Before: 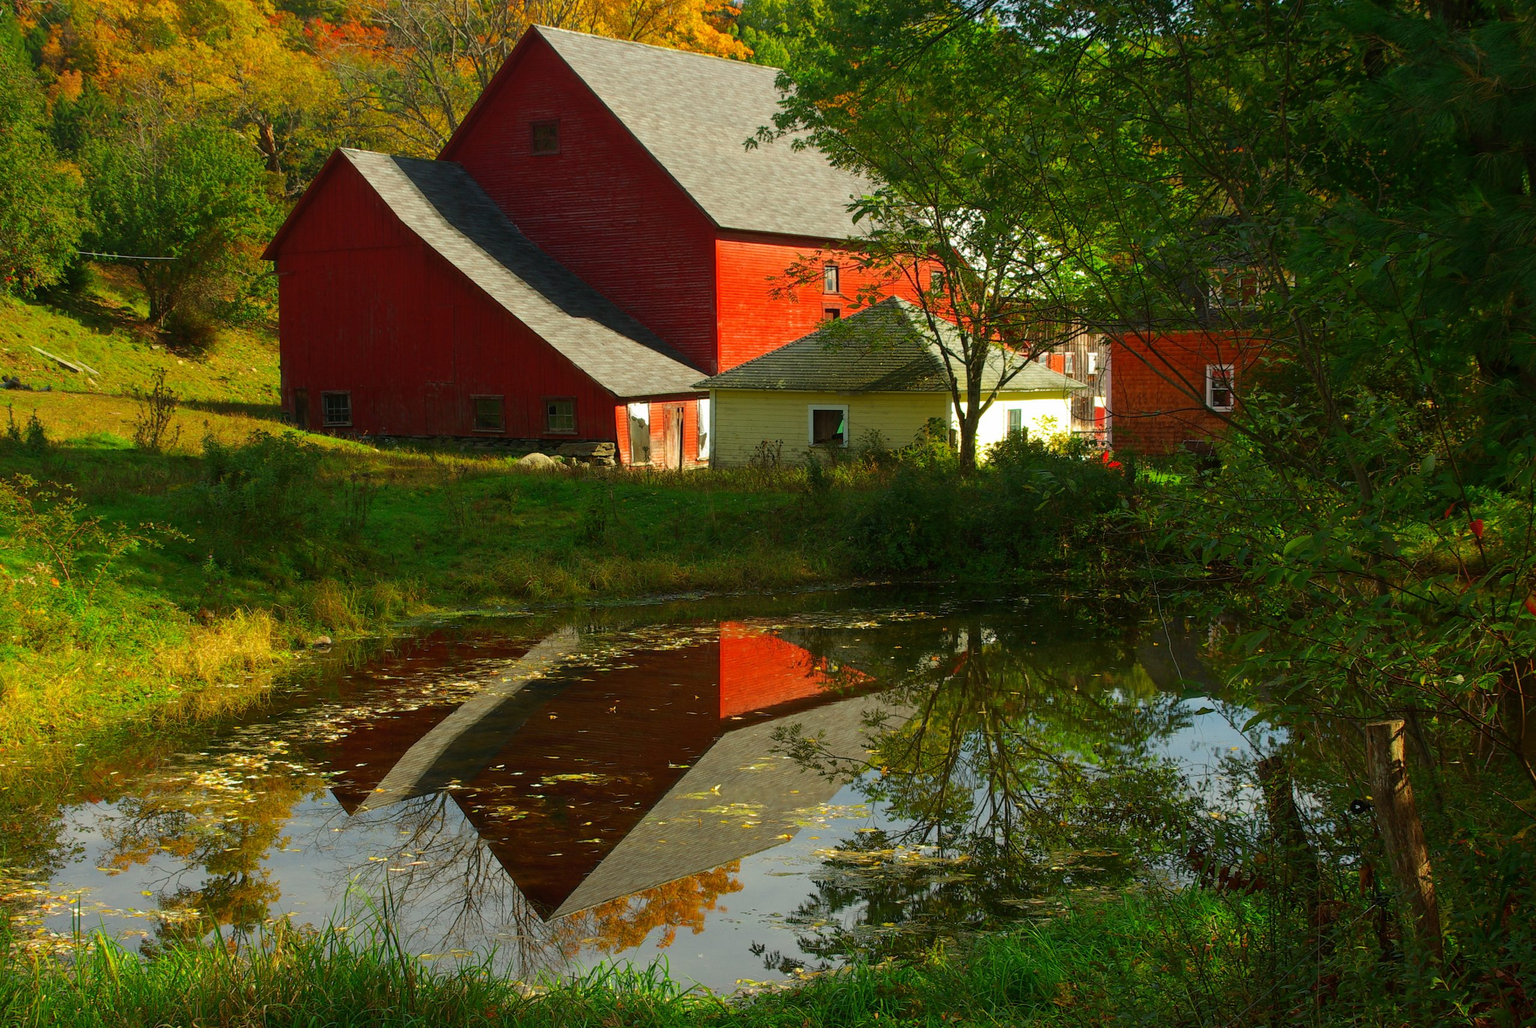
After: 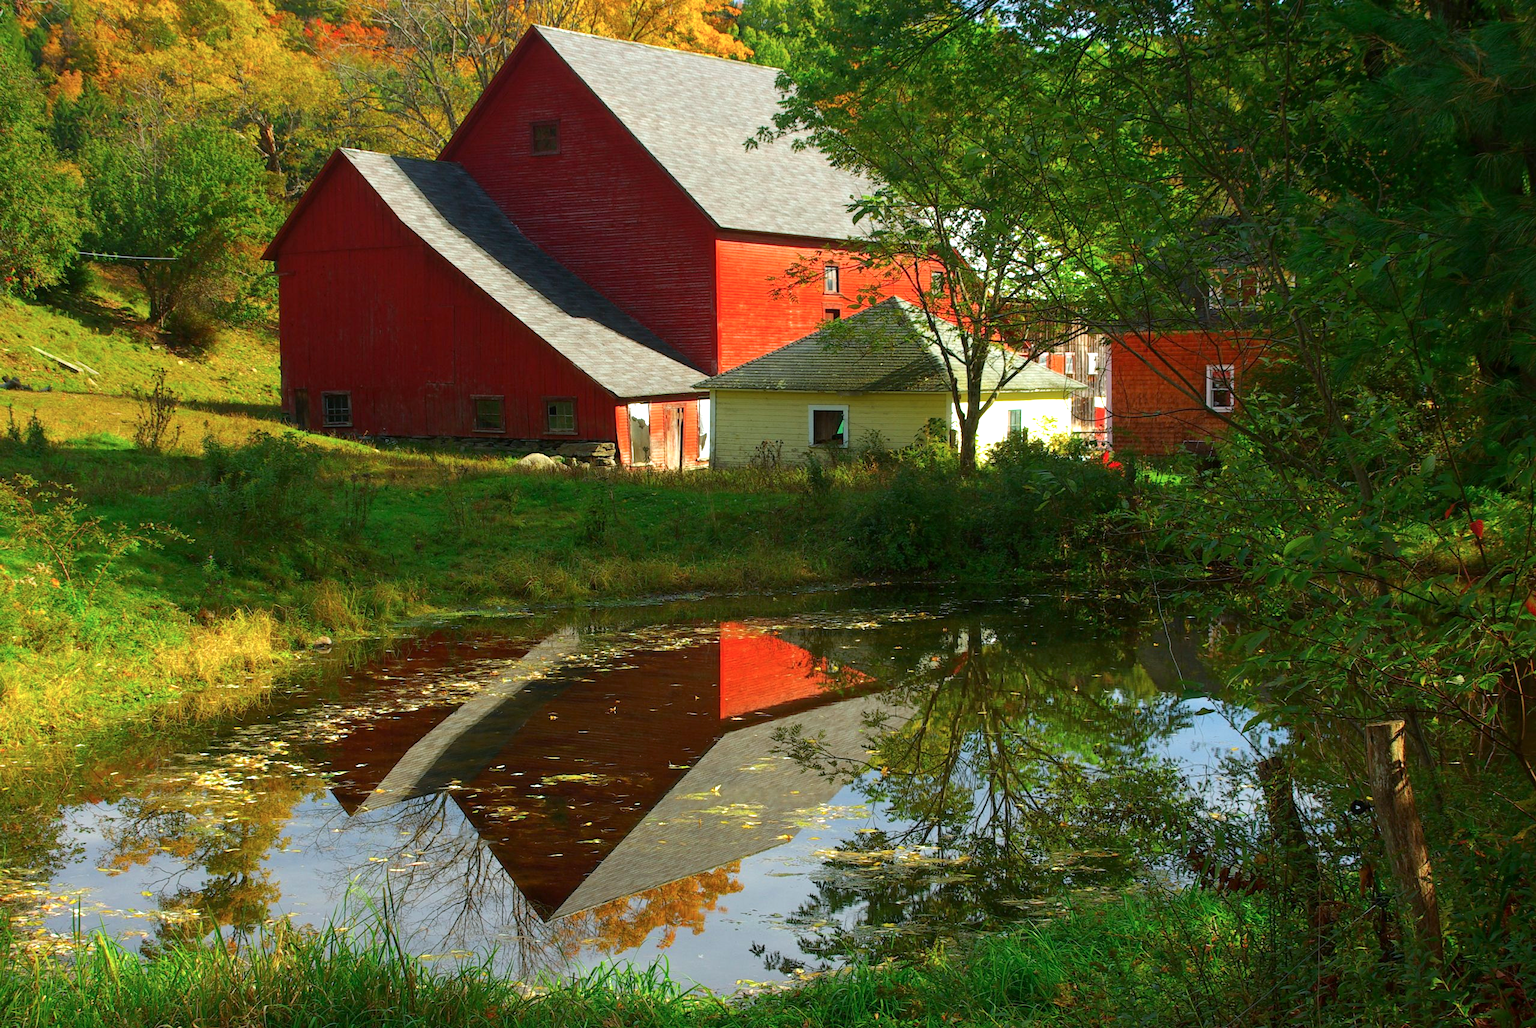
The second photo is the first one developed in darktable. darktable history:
color calibration: illuminant as shot in camera, x 0.366, y 0.379, temperature 4422.32 K
exposure: black level correction 0.001, exposure 0.499 EV, compensate highlight preservation false
